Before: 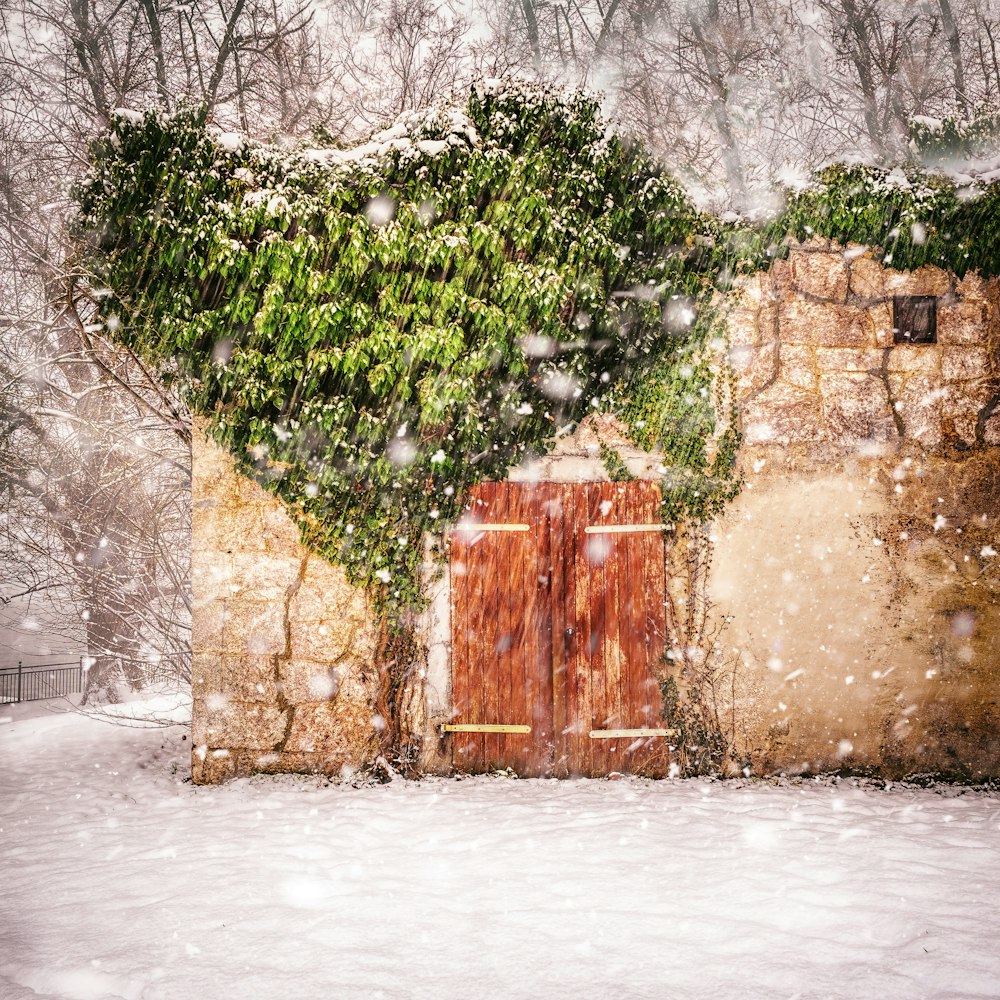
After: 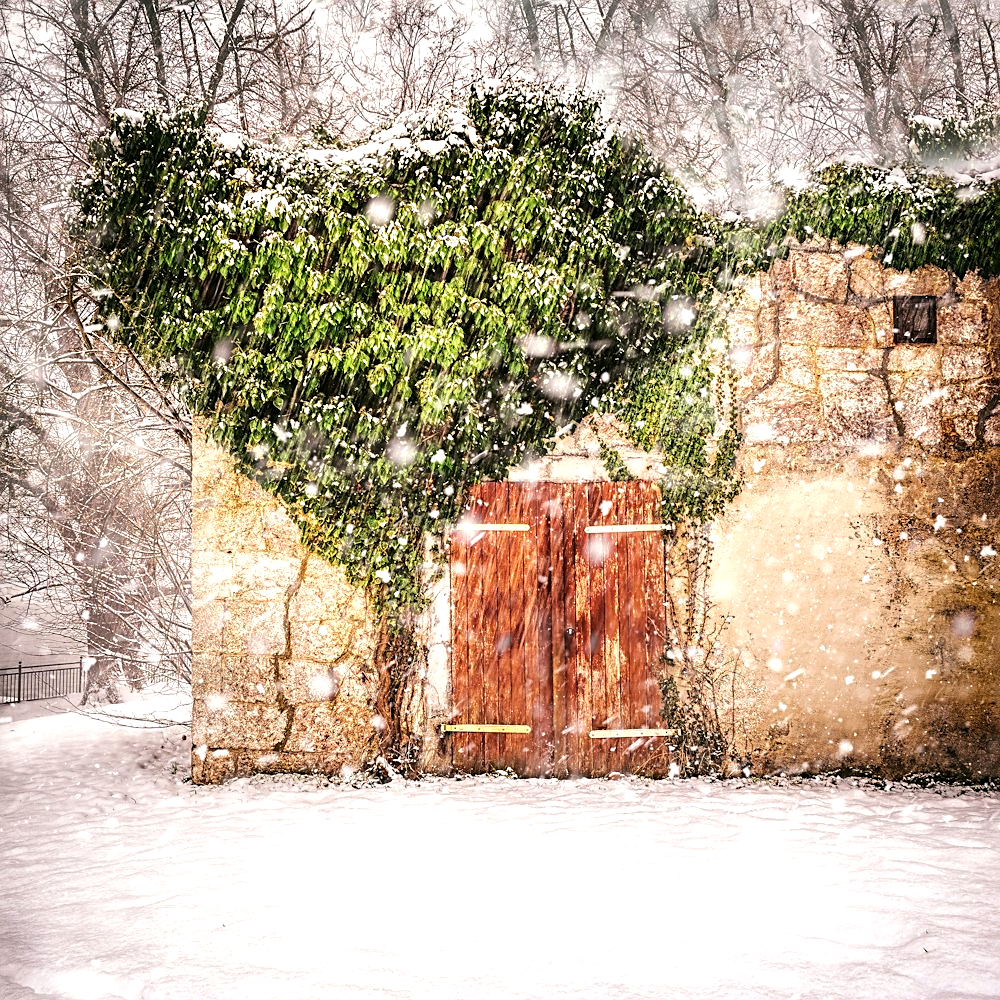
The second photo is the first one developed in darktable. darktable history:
exposure: exposure 0 EV, compensate highlight preservation false
sharpen: on, module defaults
tone equalizer: -8 EV -0.417 EV, -7 EV -0.389 EV, -6 EV -0.333 EV, -5 EV -0.222 EV, -3 EV 0.222 EV, -2 EV 0.333 EV, -1 EV 0.389 EV, +0 EV 0.417 EV, edges refinement/feathering 500, mask exposure compensation -1.25 EV, preserve details no
